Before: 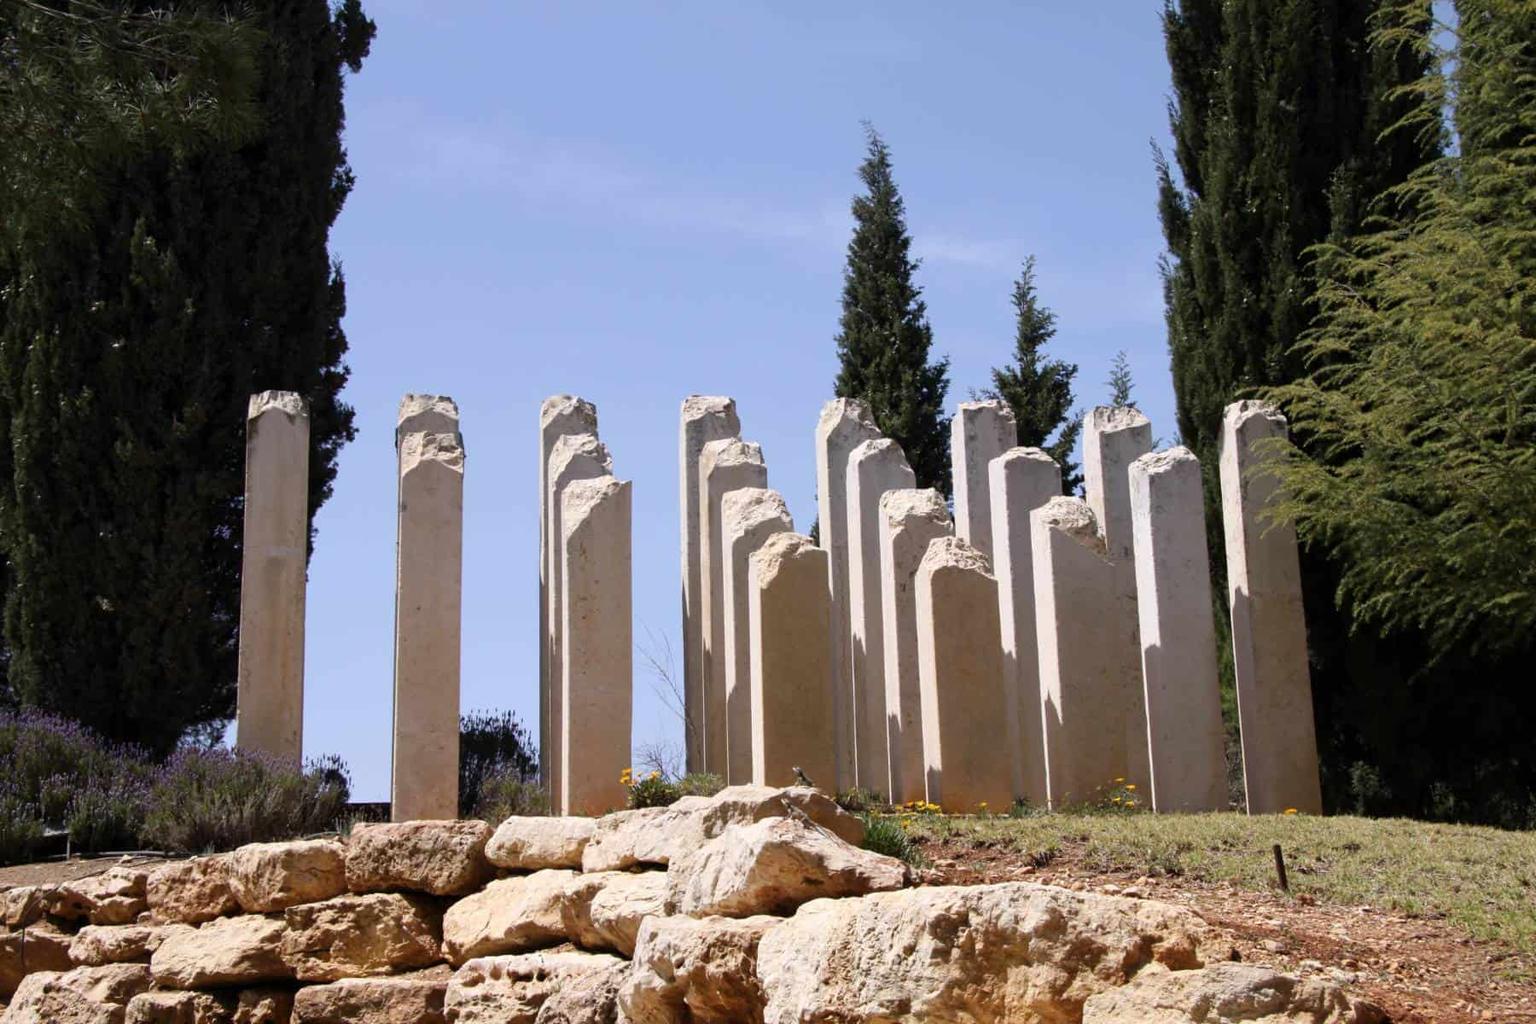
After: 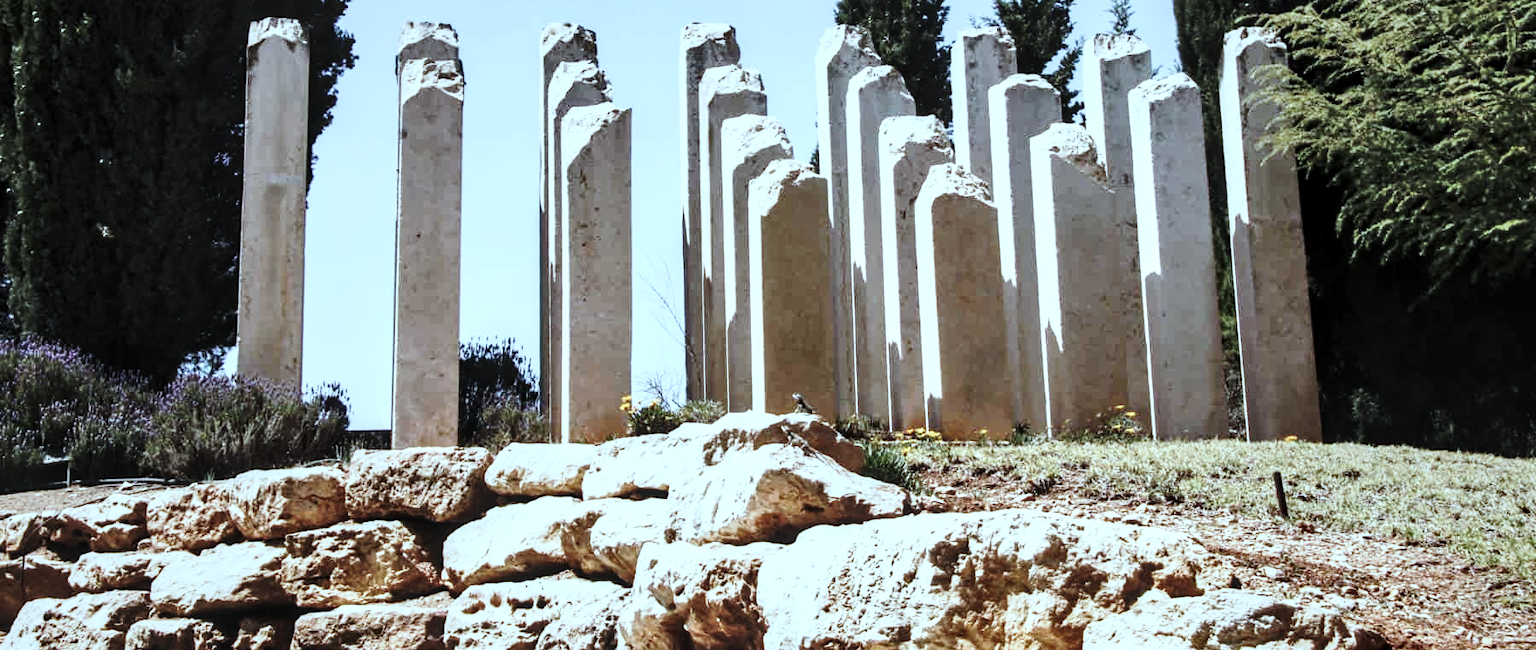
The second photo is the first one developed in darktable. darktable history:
crop and rotate: top 36.435%
exposure: exposure -0.157 EV, compensate highlight preservation false
local contrast: on, module defaults
white balance: emerald 1
base curve: curves: ch0 [(0, 0) (0.028, 0.03) (0.121, 0.232) (0.46, 0.748) (0.859, 0.968) (1, 1)], preserve colors none
shadows and highlights: soften with gaussian
color correction: highlights a* -12.64, highlights b* -18.1, saturation 0.7
tone equalizer: -8 EV -0.75 EV, -7 EV -0.7 EV, -6 EV -0.6 EV, -5 EV -0.4 EV, -3 EV 0.4 EV, -2 EV 0.6 EV, -1 EV 0.7 EV, +0 EV 0.75 EV, edges refinement/feathering 500, mask exposure compensation -1.57 EV, preserve details no
